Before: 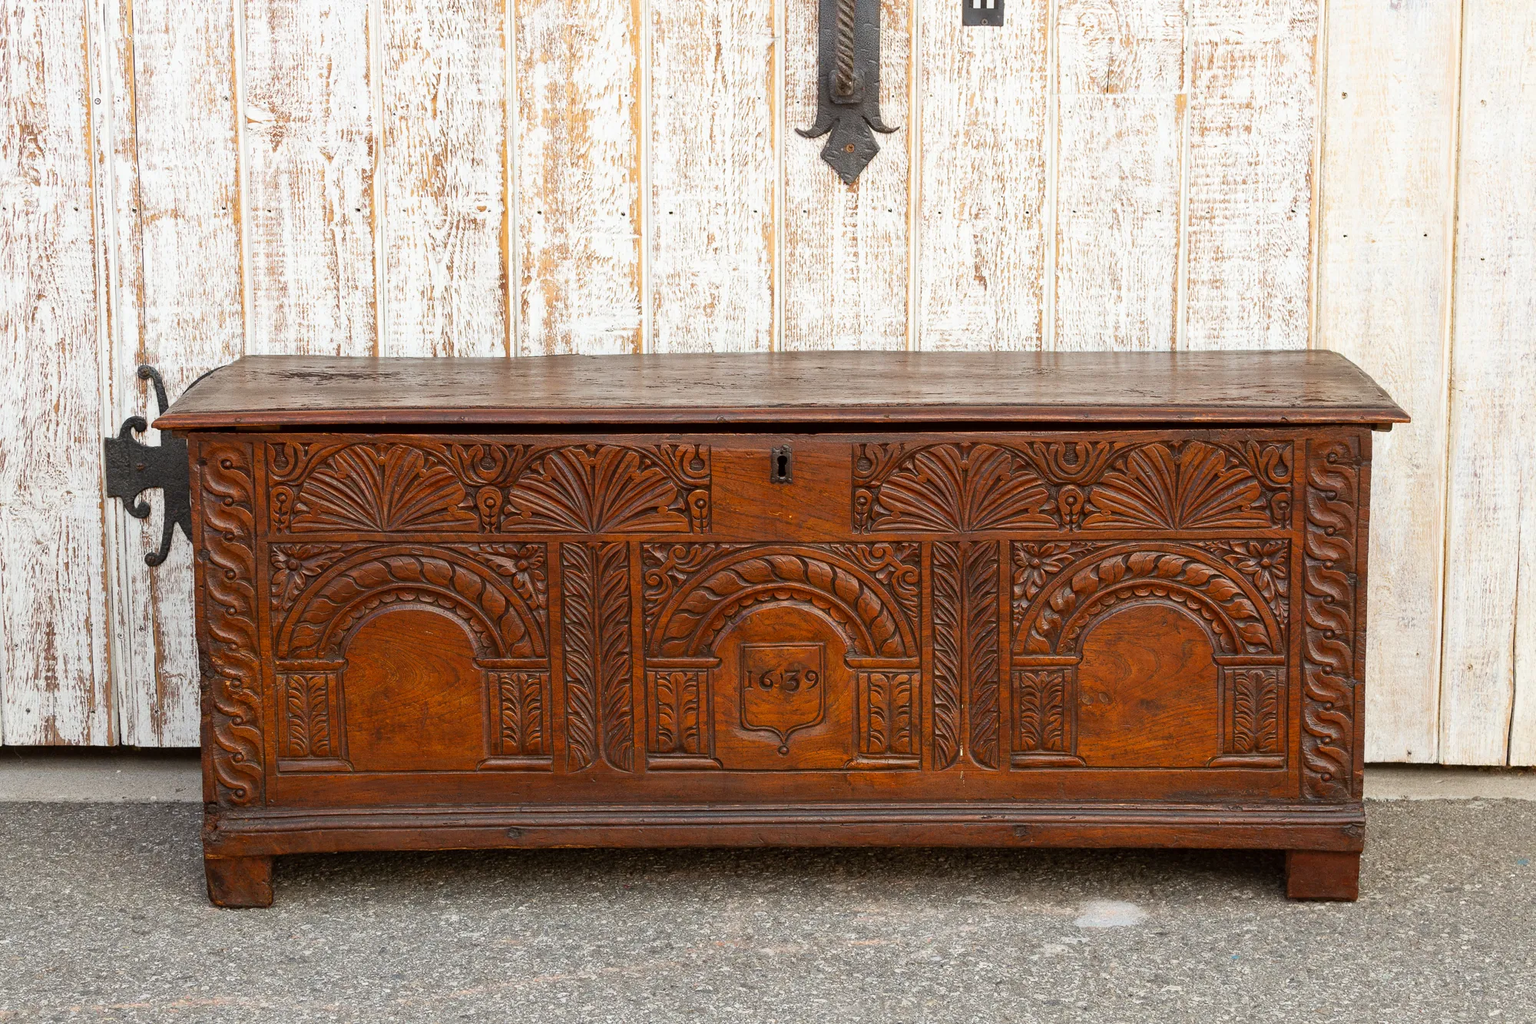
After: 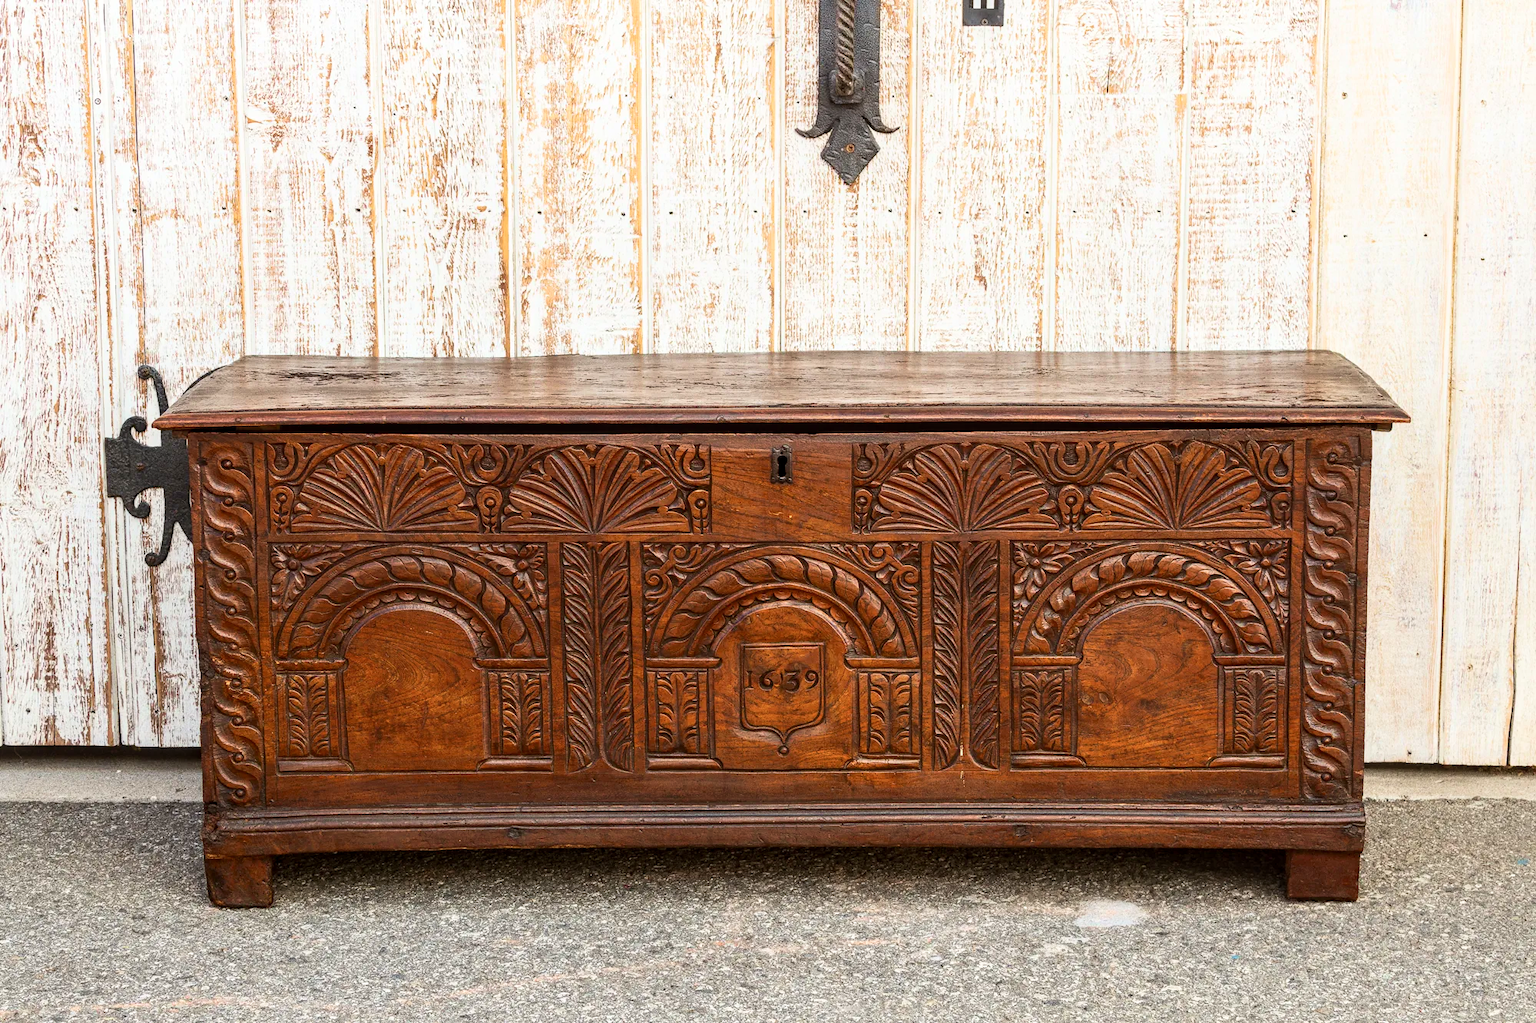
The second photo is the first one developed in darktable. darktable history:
local contrast: on, module defaults
velvia: on, module defaults
contrast brightness saturation: contrast 0.24, brightness 0.094
